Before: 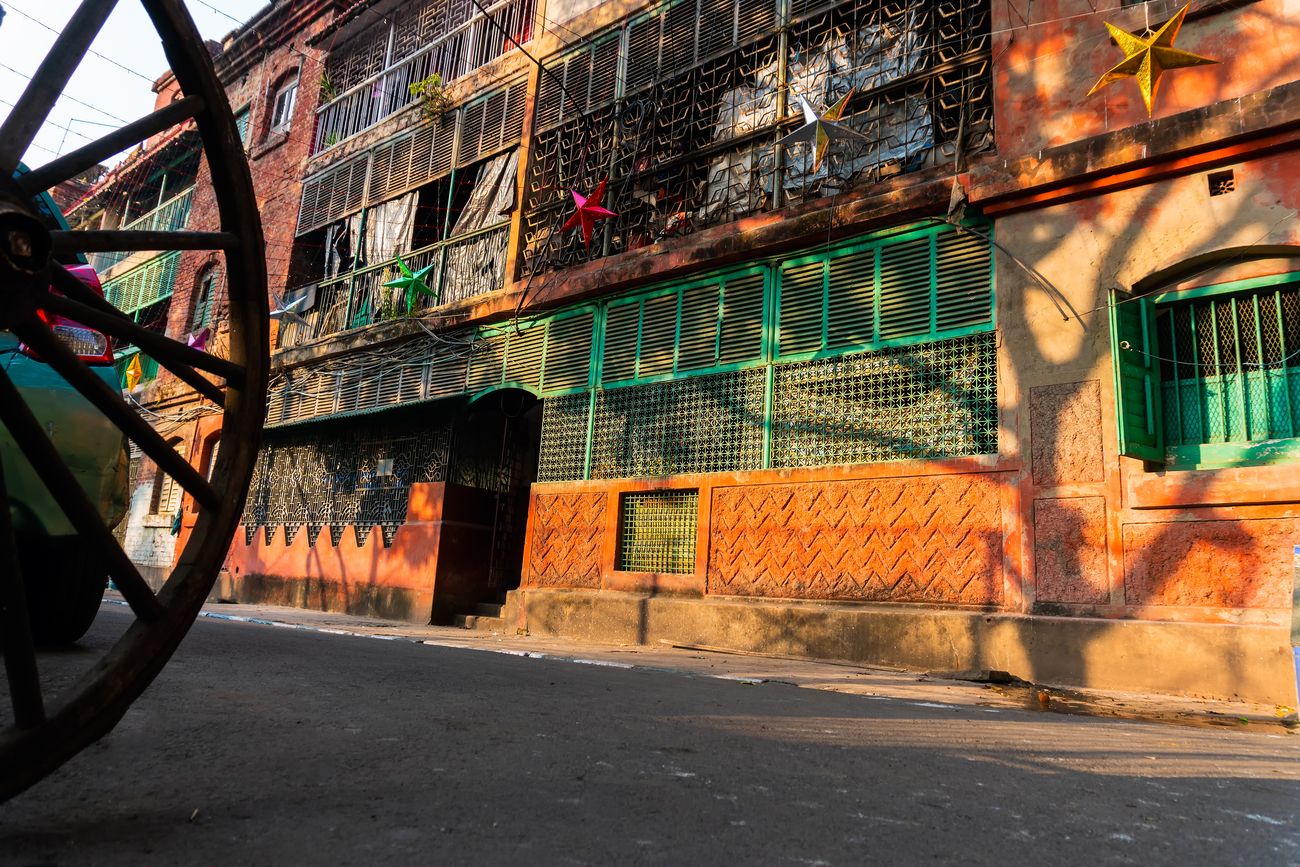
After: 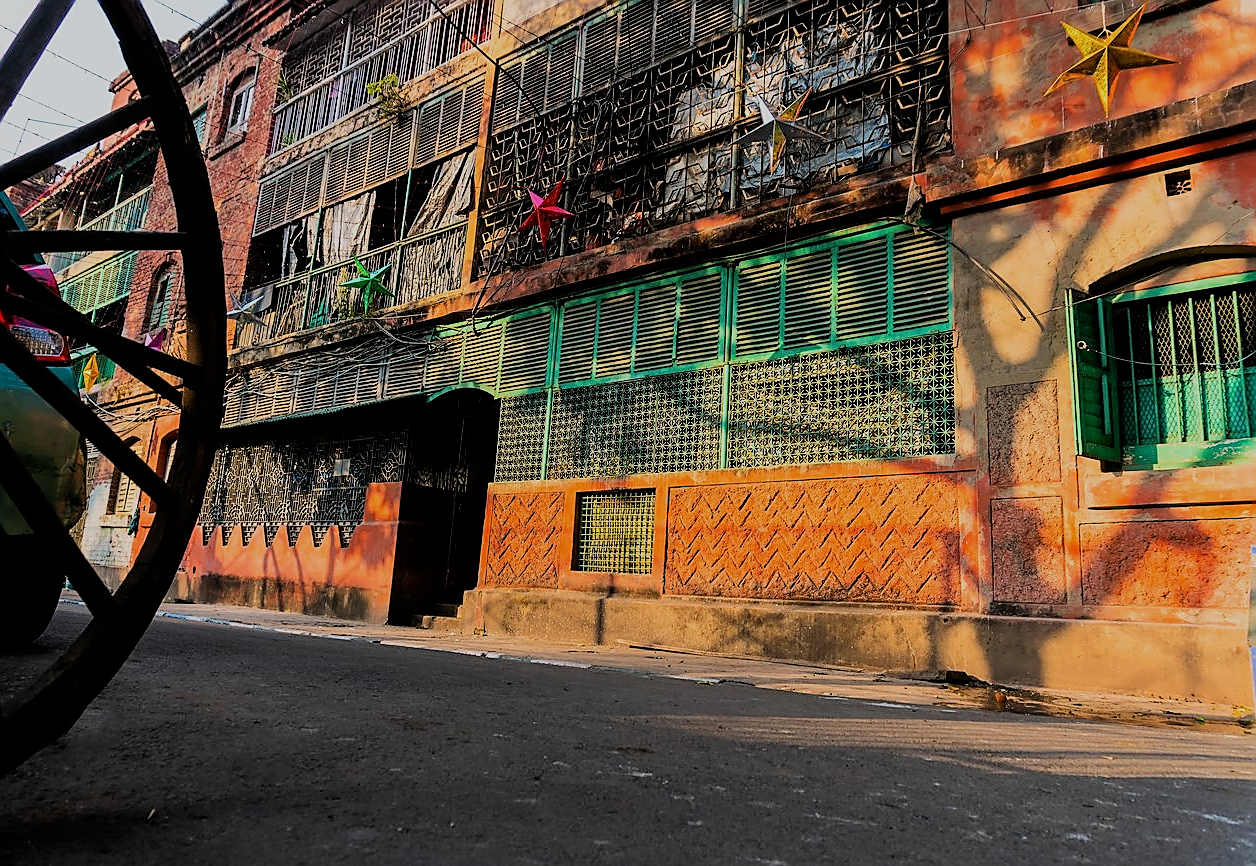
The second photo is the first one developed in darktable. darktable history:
filmic rgb: black relative exposure -6.92 EV, white relative exposure 5.66 EV, threshold 5.98 EV, hardness 2.84, color science v6 (2022), enable highlight reconstruction true
crop and rotate: left 3.336%
sharpen: radius 1.36, amount 1.251, threshold 0.752
